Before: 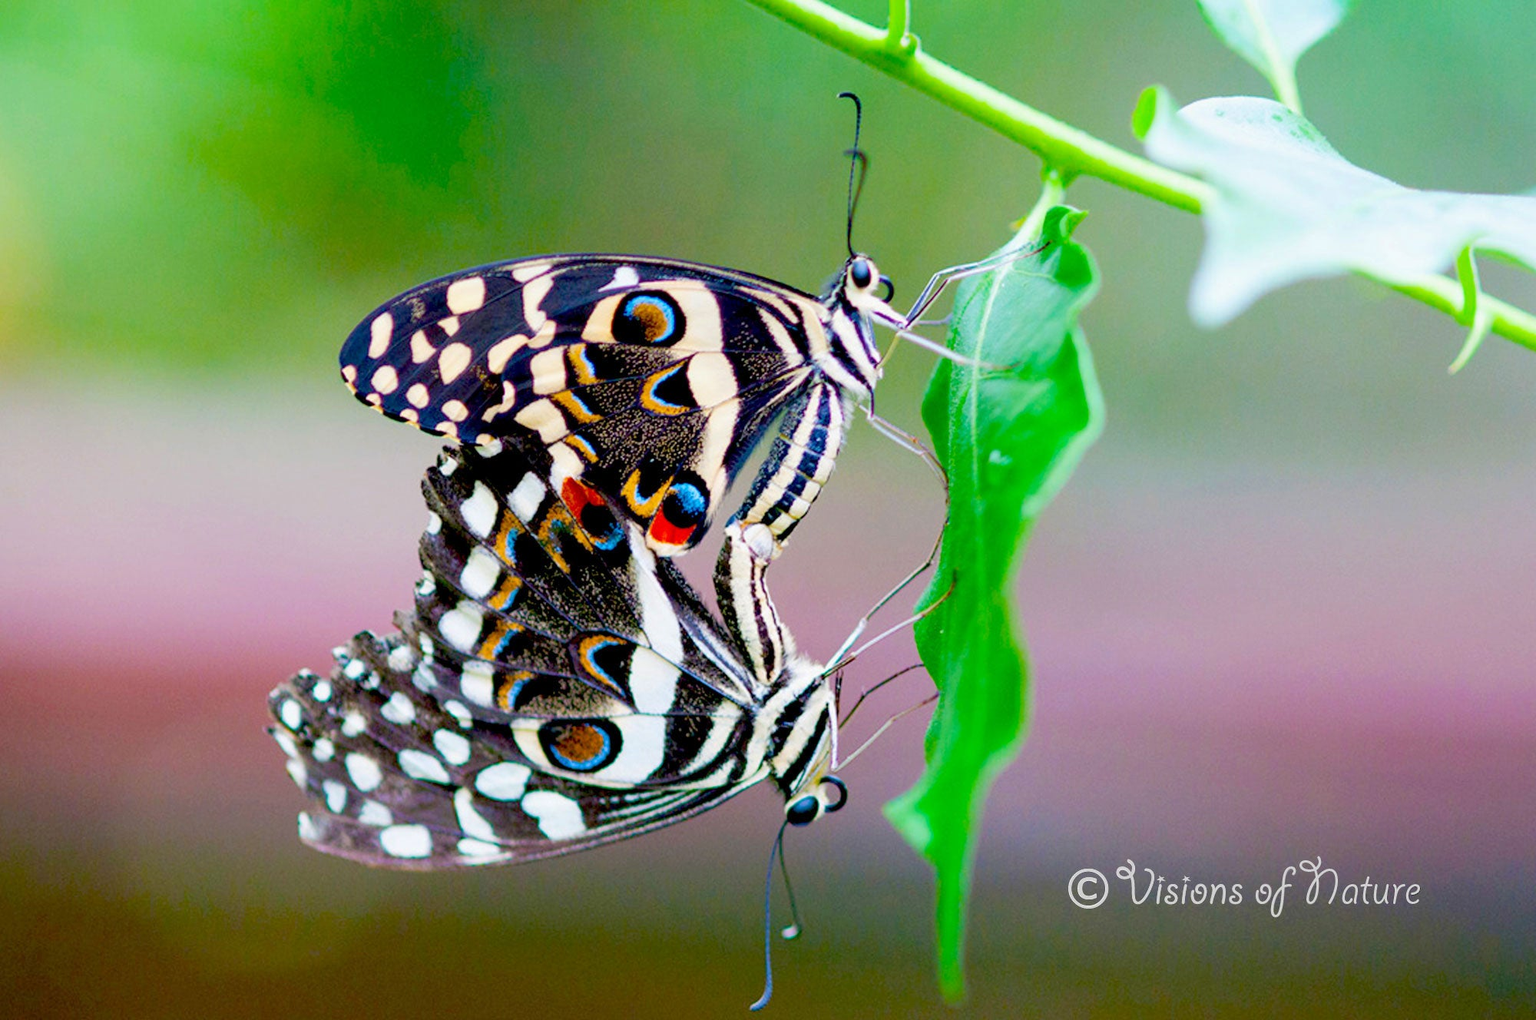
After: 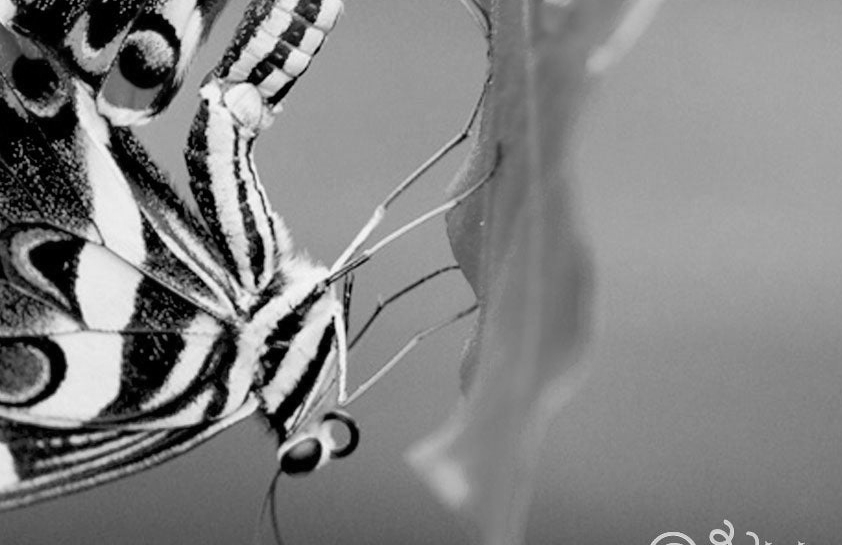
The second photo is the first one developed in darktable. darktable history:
color calibration: output gray [0.22, 0.42, 0.37, 0], gray › normalize channels true, illuminant same as pipeline (D50), adaptation XYZ, x 0.346, y 0.359, gamut compression 0
crop: left 37.221%, top 45.169%, right 20.63%, bottom 13.777%
